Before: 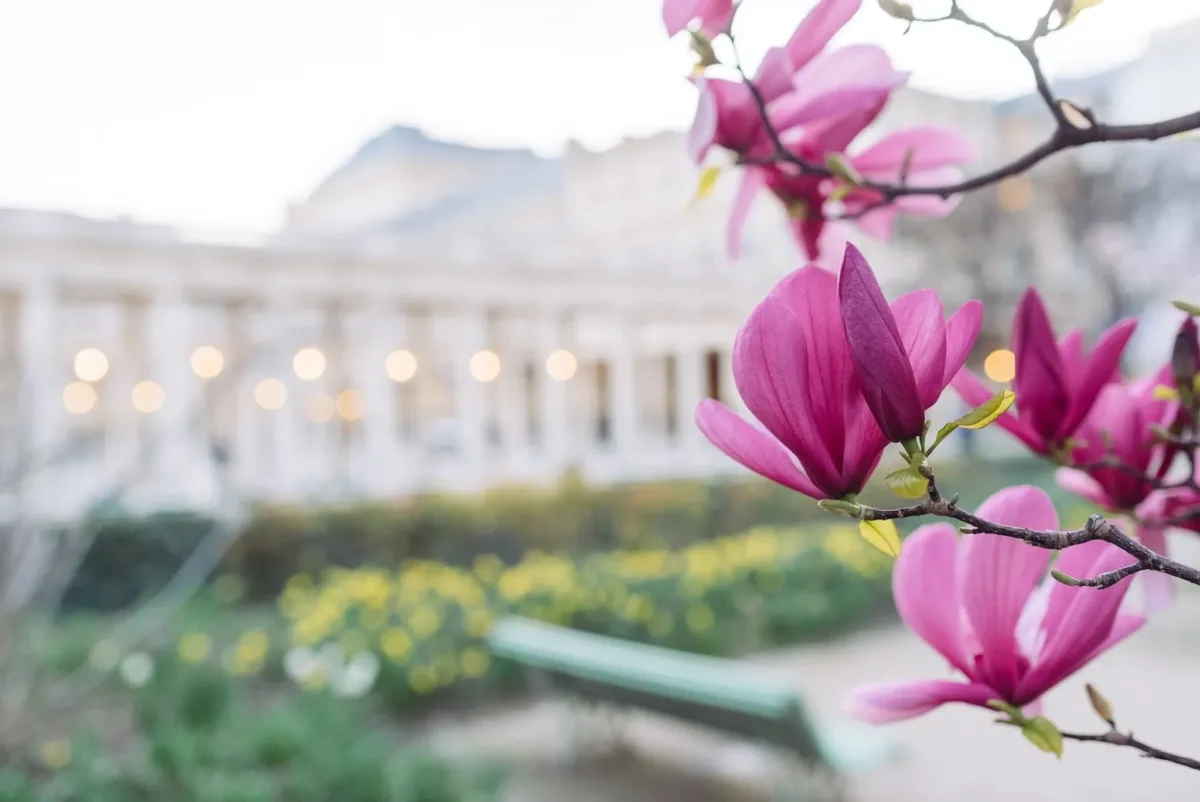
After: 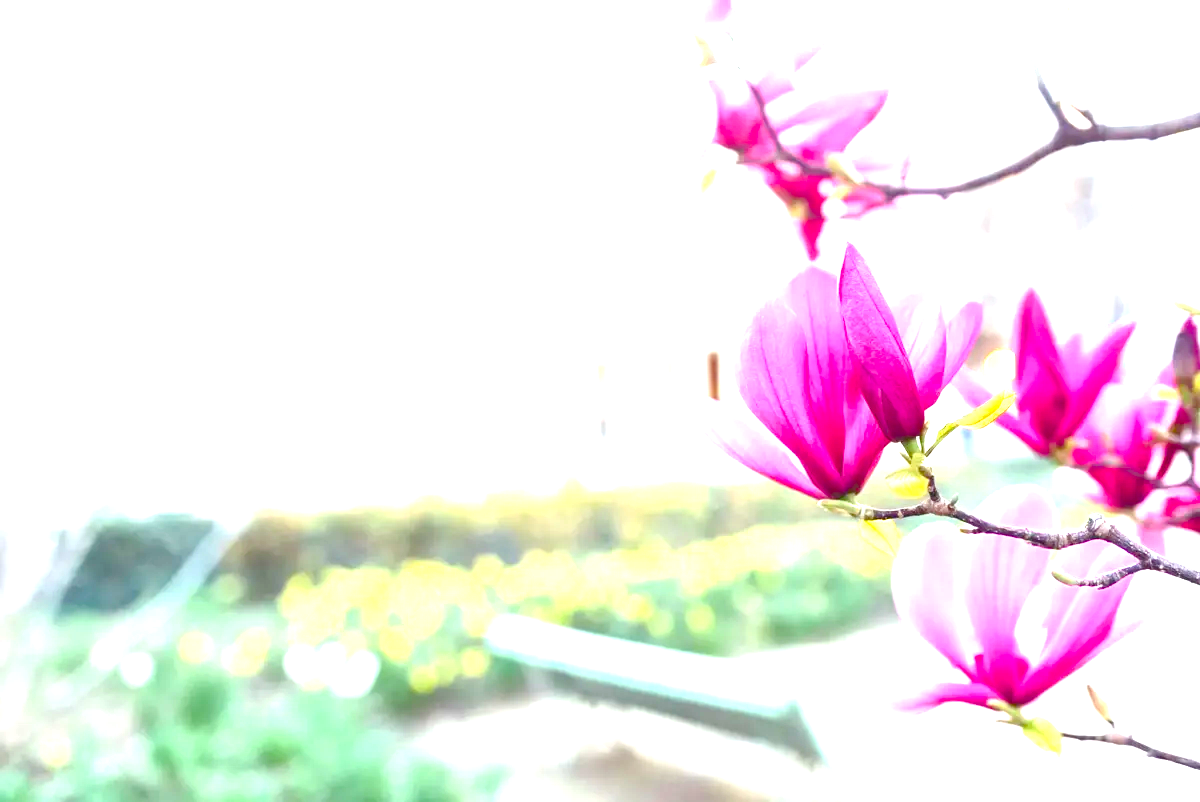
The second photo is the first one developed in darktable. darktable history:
color balance rgb: linear chroma grading › global chroma 14.375%, perceptual saturation grading › global saturation 45.193%, perceptual saturation grading › highlights -50.539%, perceptual saturation grading › shadows 30.436%, perceptual brilliance grading › global brilliance -0.786%, perceptual brilliance grading › highlights -1.705%, perceptual brilliance grading › mid-tones -0.755%, perceptual brilliance grading › shadows -1.424%
exposure: exposure 2.212 EV, compensate exposure bias true, compensate highlight preservation false
